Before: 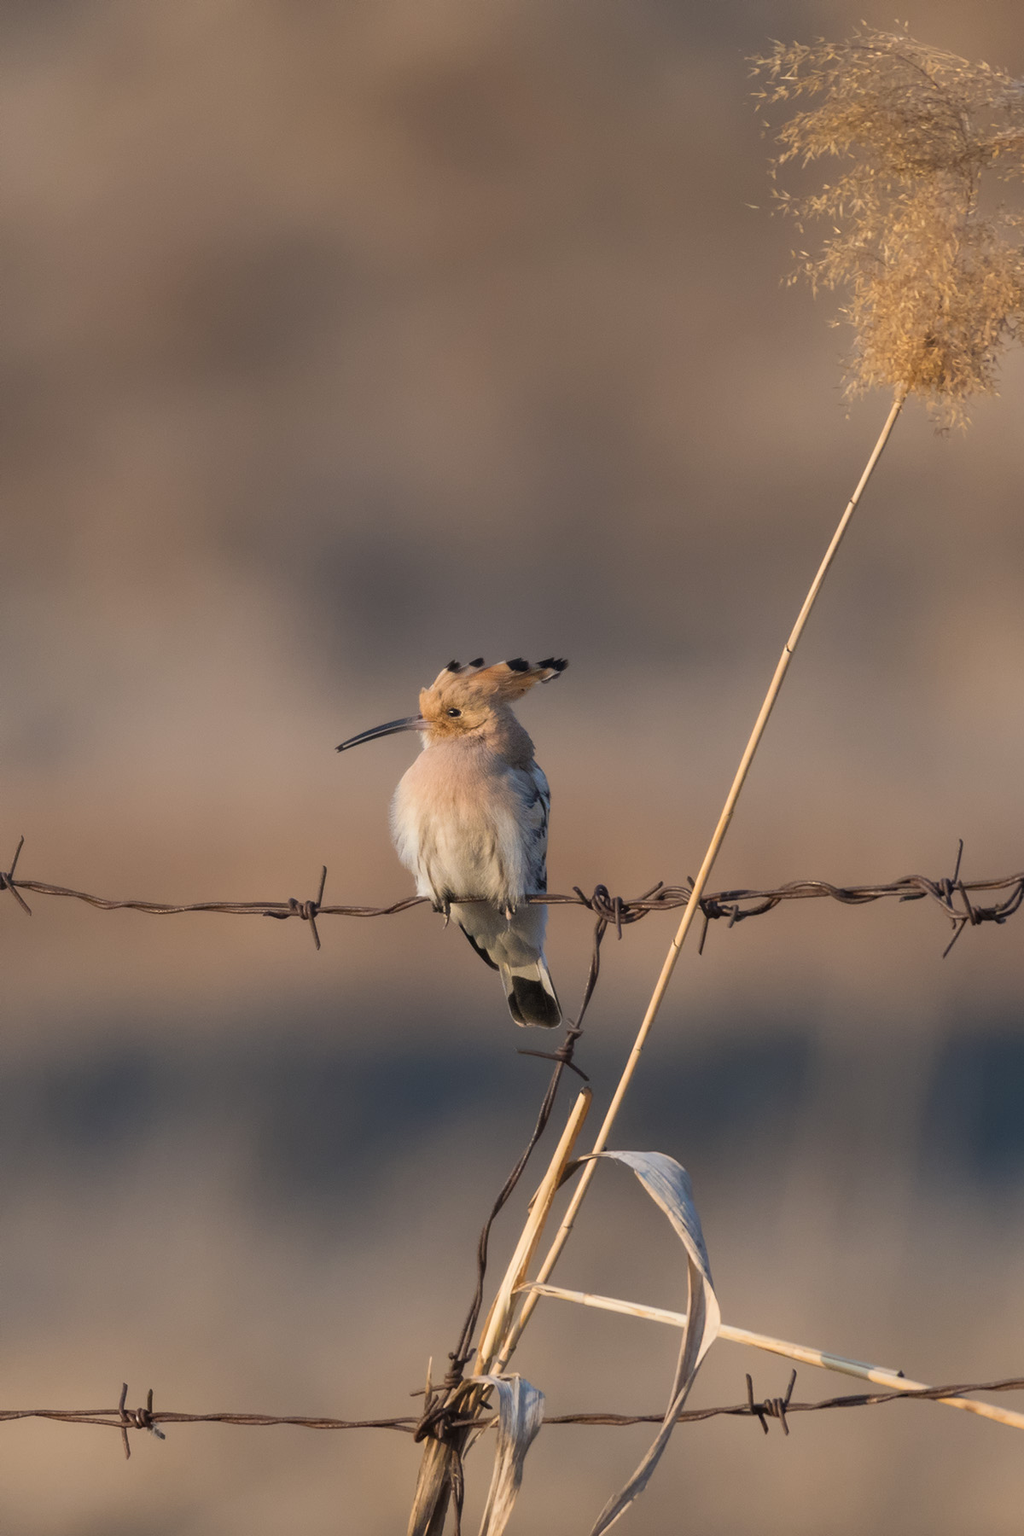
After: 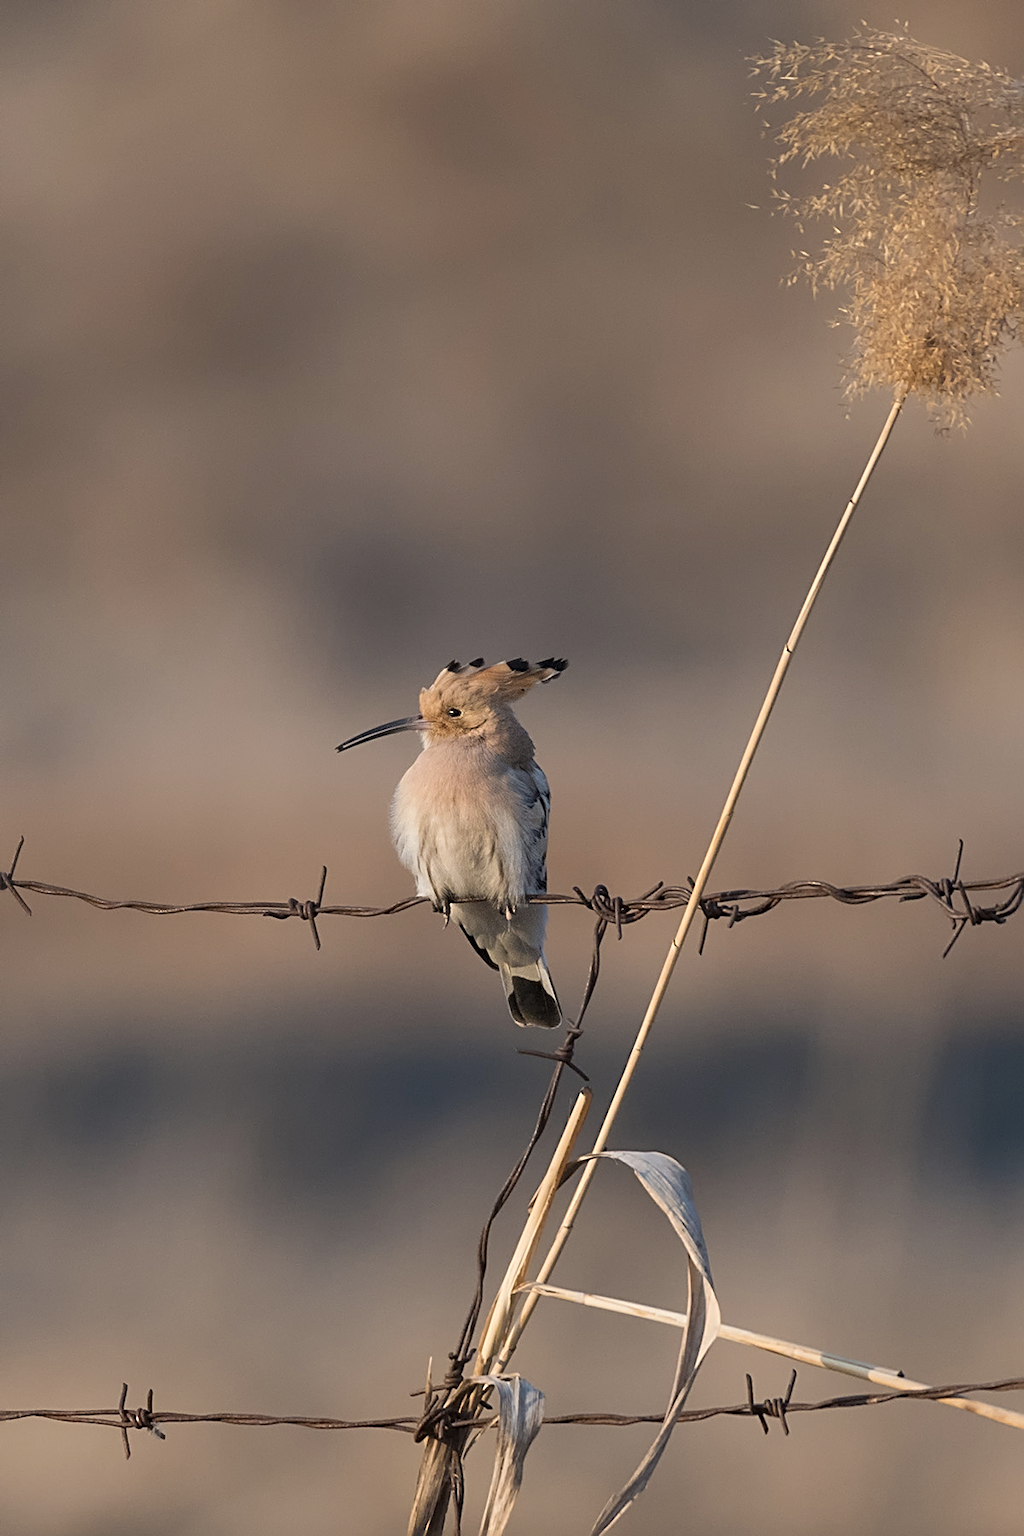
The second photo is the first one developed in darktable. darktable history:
color correction: saturation 0.85
sharpen: radius 2.584, amount 0.688
